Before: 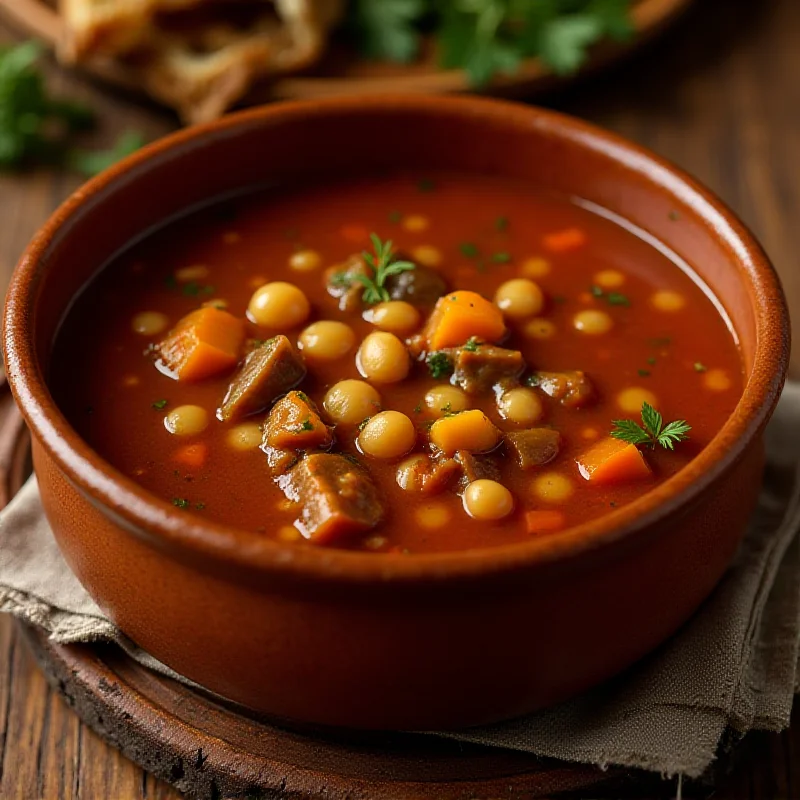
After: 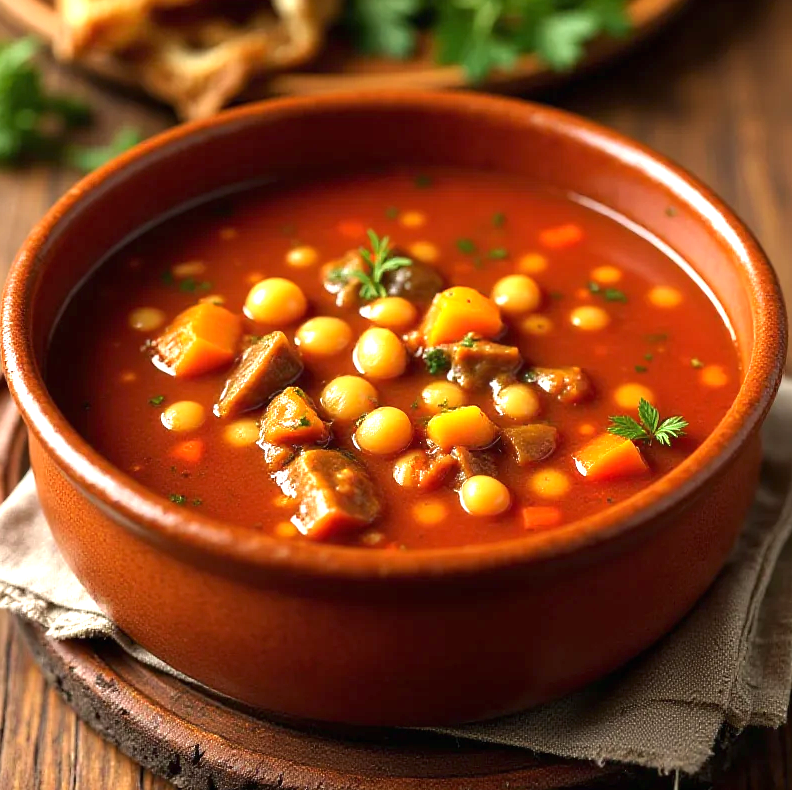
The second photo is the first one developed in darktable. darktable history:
crop: left 0.419%, top 0.573%, right 0.251%, bottom 0.604%
tone curve: curves: ch0 [(0, 0) (0.003, 0.003) (0.011, 0.011) (0.025, 0.025) (0.044, 0.044) (0.069, 0.068) (0.1, 0.098) (0.136, 0.134) (0.177, 0.175) (0.224, 0.221) (0.277, 0.273) (0.335, 0.331) (0.399, 0.394) (0.468, 0.462) (0.543, 0.543) (0.623, 0.623) (0.709, 0.709) (0.801, 0.801) (0.898, 0.898) (1, 1)], preserve colors none
exposure: black level correction 0, exposure 1.2 EV, compensate highlight preservation false
